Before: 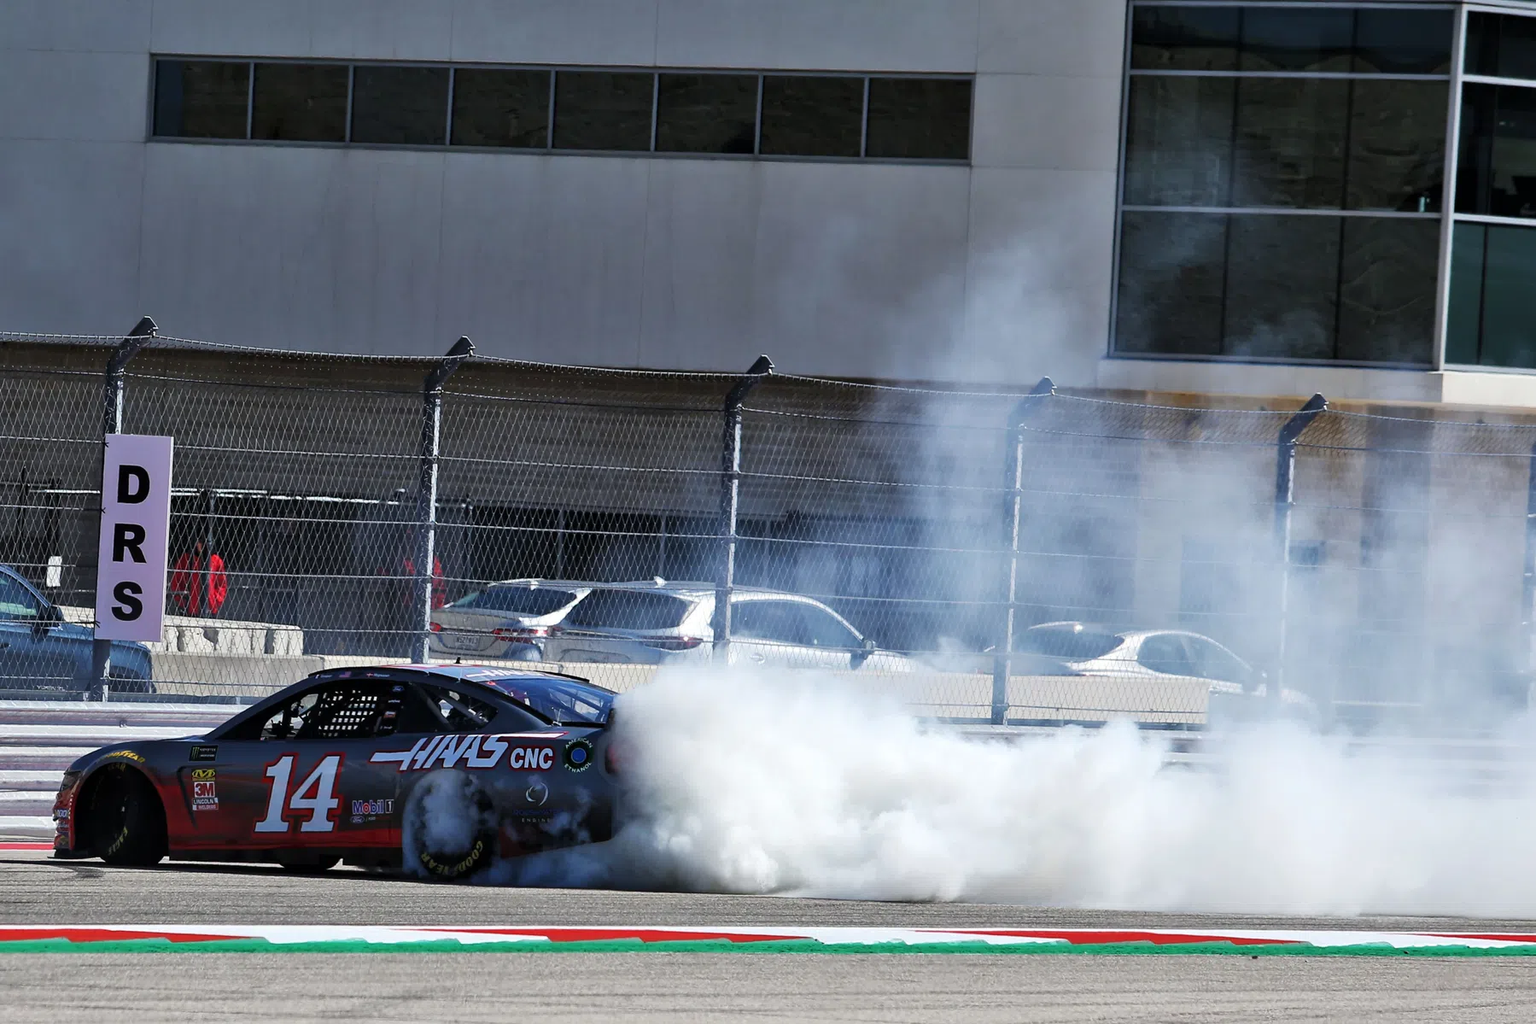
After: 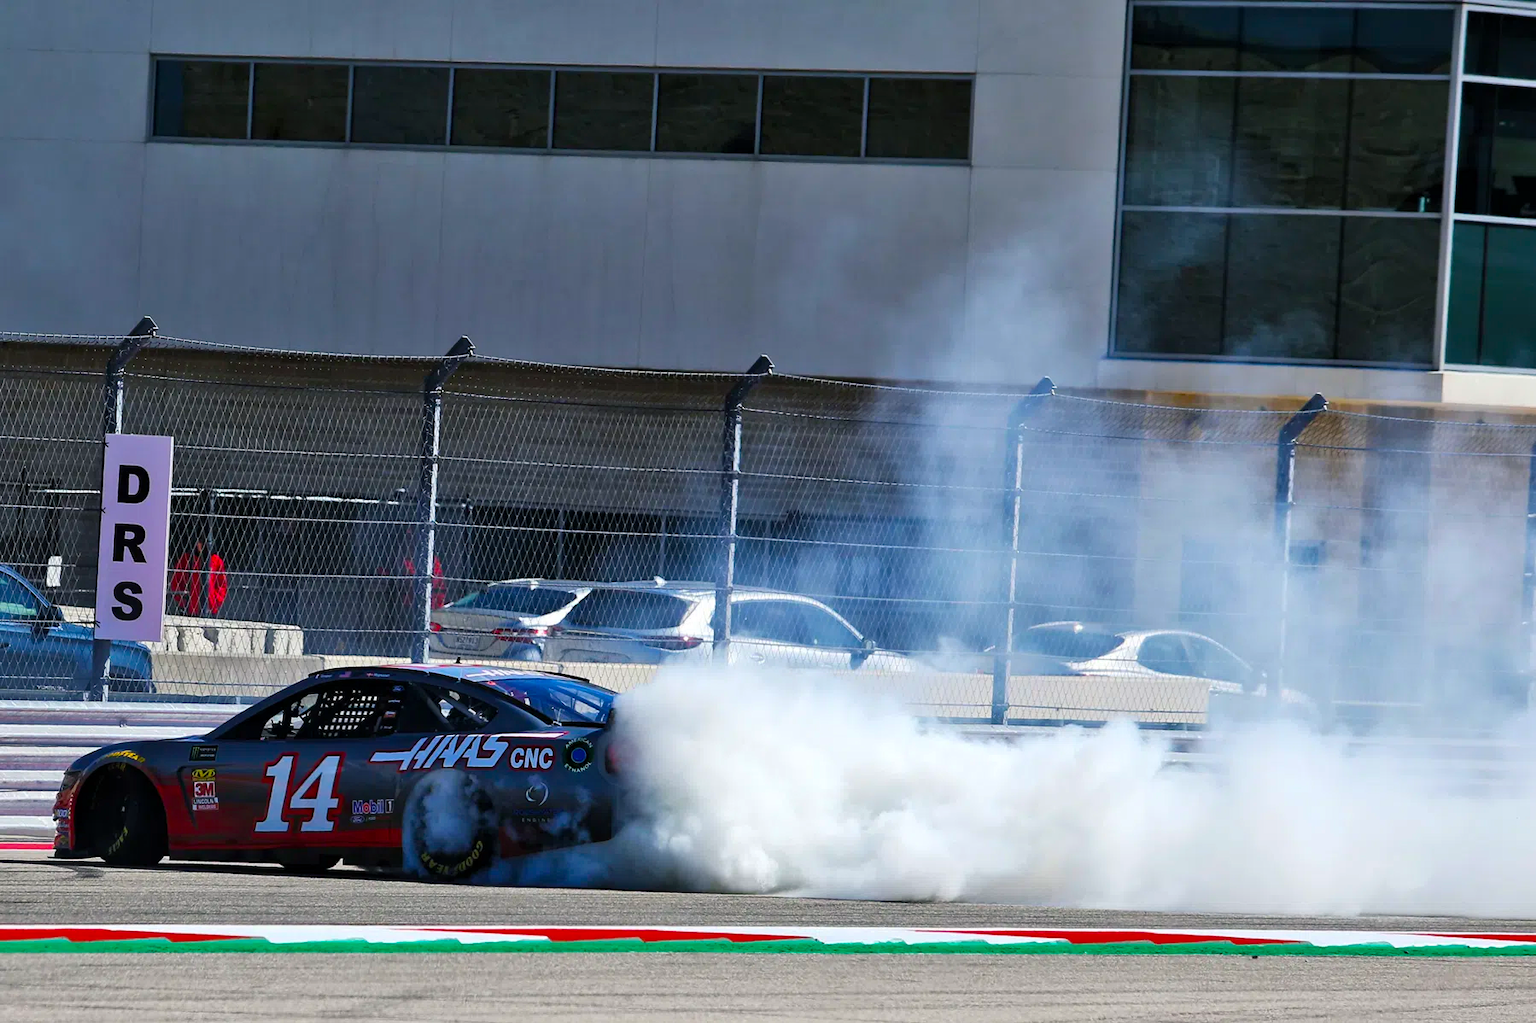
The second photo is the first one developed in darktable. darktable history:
color balance rgb: shadows lift › luminance -5.317%, shadows lift › chroma 1.217%, shadows lift › hue 218.22°, perceptual saturation grading › global saturation 40.524%, global vibrance 20%
